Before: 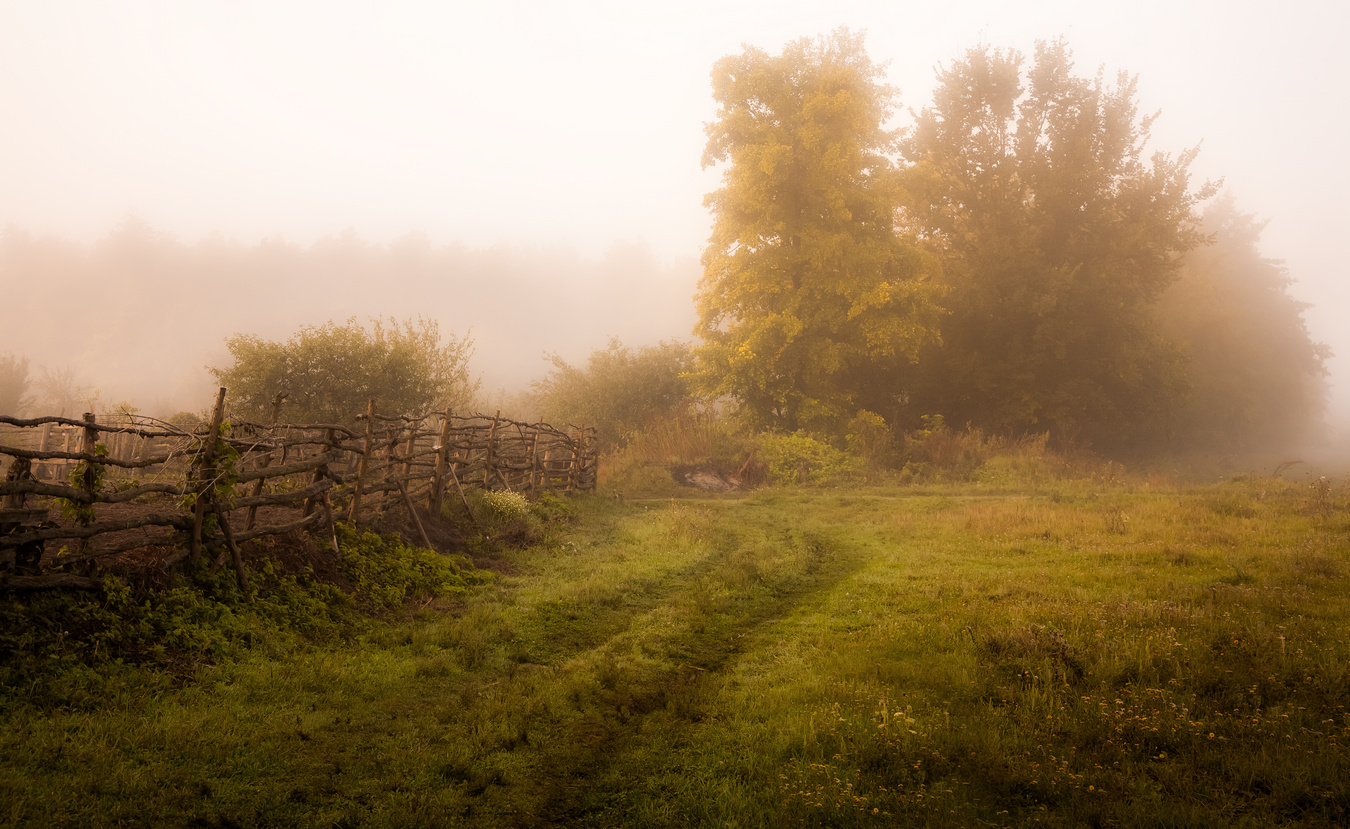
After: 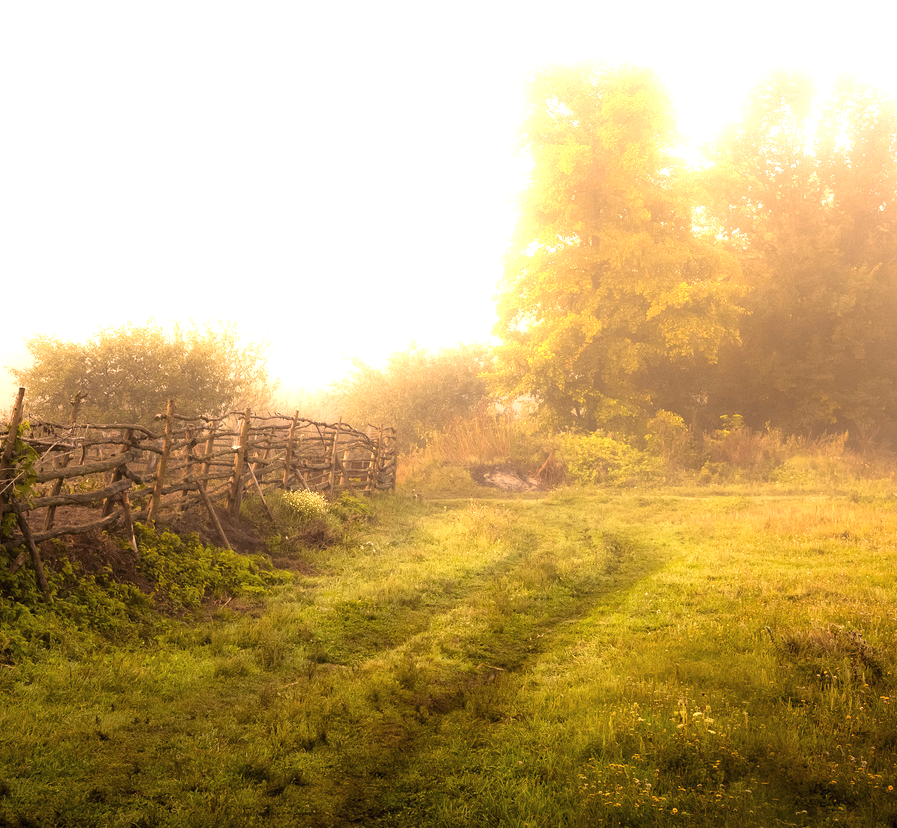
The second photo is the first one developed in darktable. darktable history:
crop and rotate: left 14.948%, right 18.566%
exposure: black level correction 0, exposure 1.403 EV, compensate highlight preservation false
